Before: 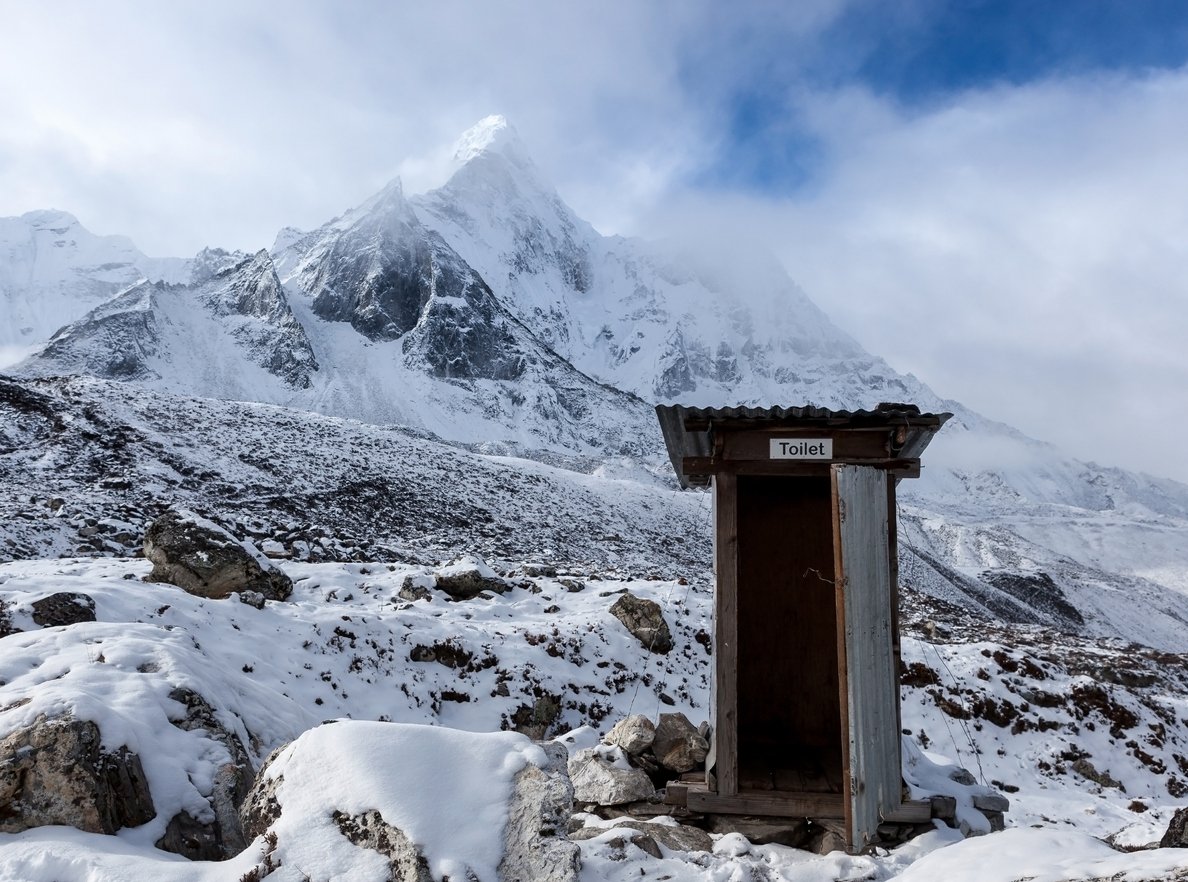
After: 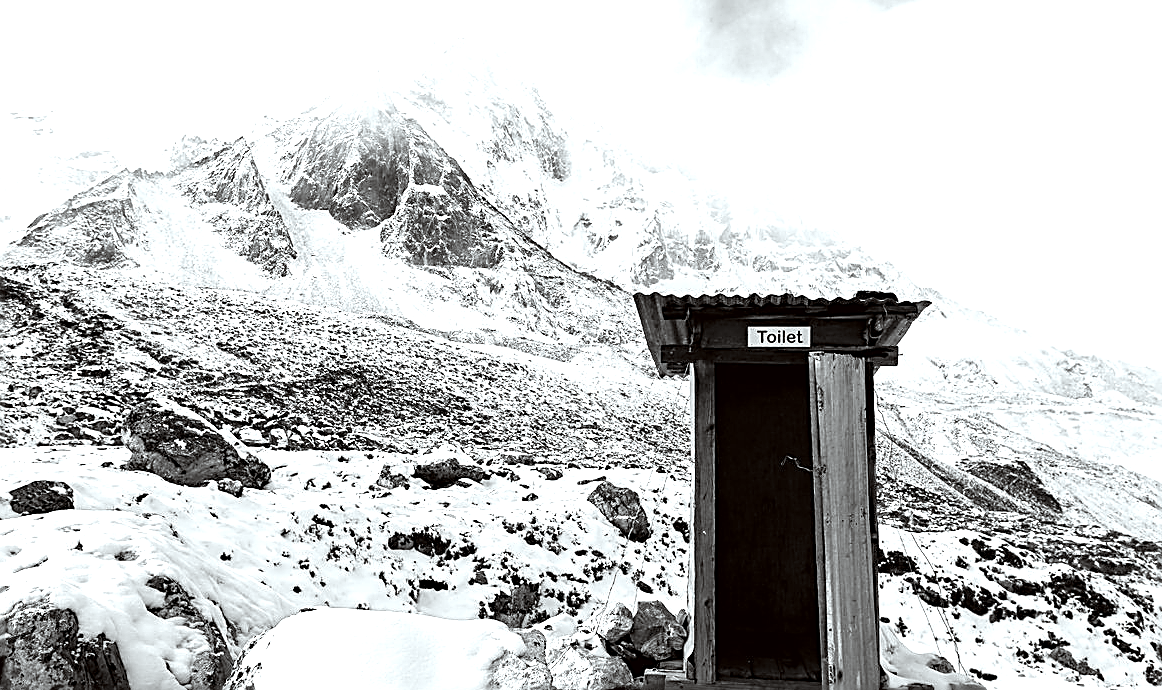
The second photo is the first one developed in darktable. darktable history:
color correction: highlights a* -2.92, highlights b* -2.56, shadows a* 2.08, shadows b* 2.71
sharpen: amount 1.002
exposure: exposure 0.914 EV, compensate highlight preservation false
color calibration: output gray [0.253, 0.26, 0.487, 0], illuminant custom, x 0.368, y 0.373, temperature 4331.23 K
tone equalizer: -8 EV -0.386 EV, -7 EV -0.382 EV, -6 EV -0.347 EV, -5 EV -0.254 EV, -3 EV 0.238 EV, -2 EV 0.332 EV, -1 EV 0.402 EV, +0 EV 0.421 EV
crop and rotate: left 1.878%, top 12.764%, right 0.247%, bottom 8.955%
haze removal: compatibility mode true, adaptive false
